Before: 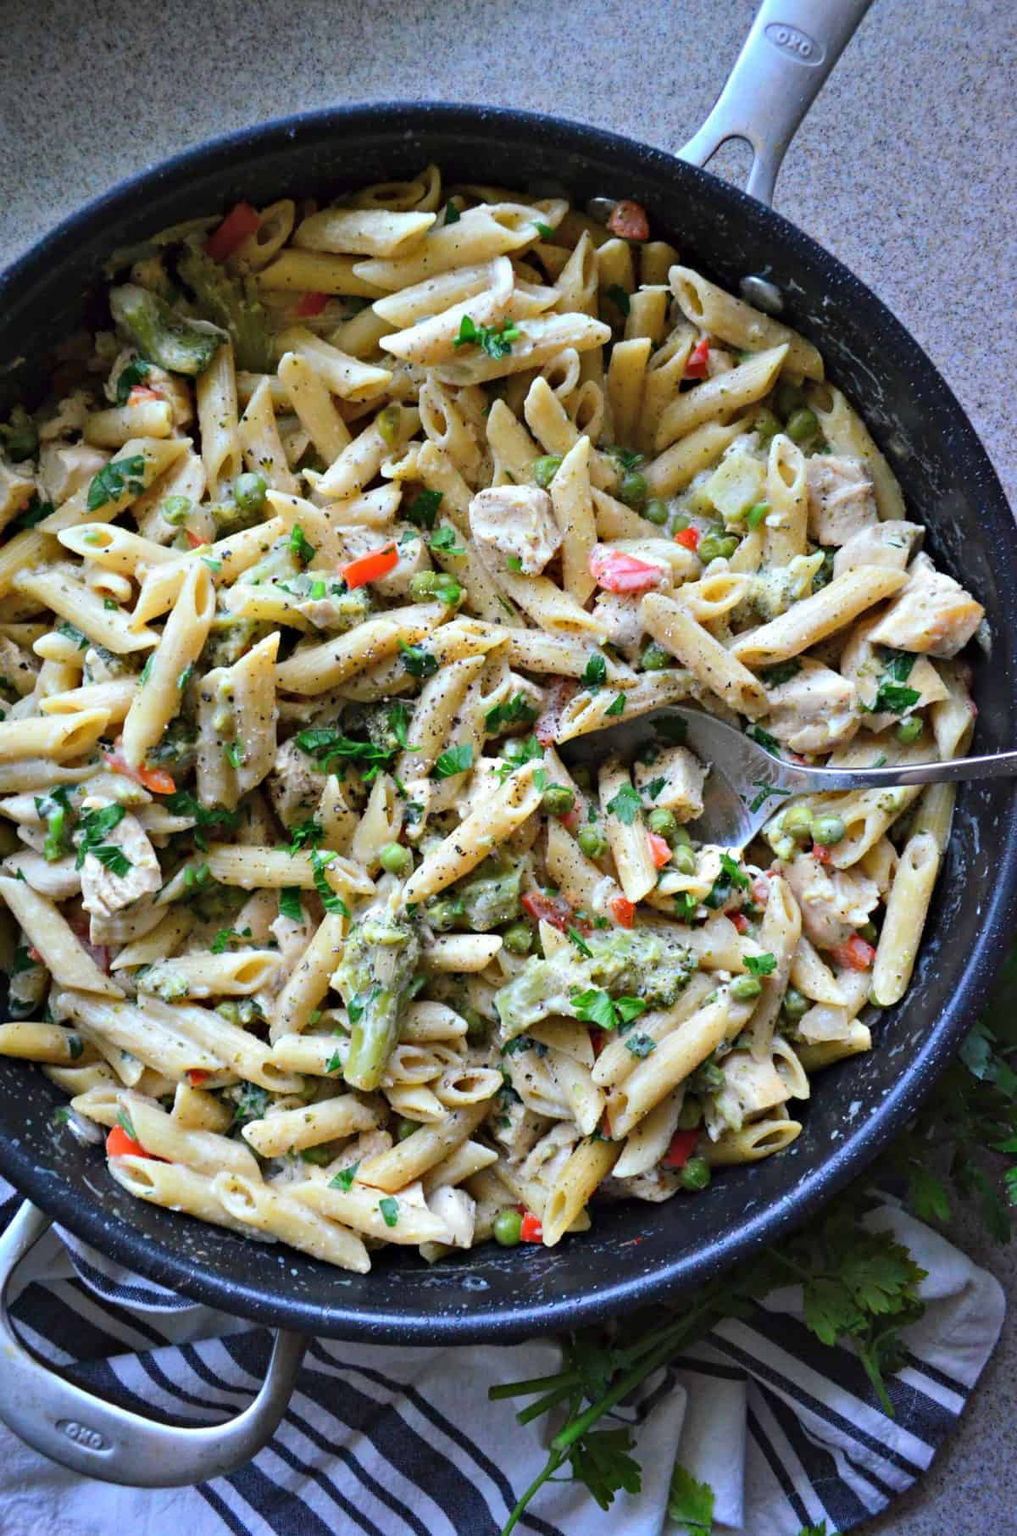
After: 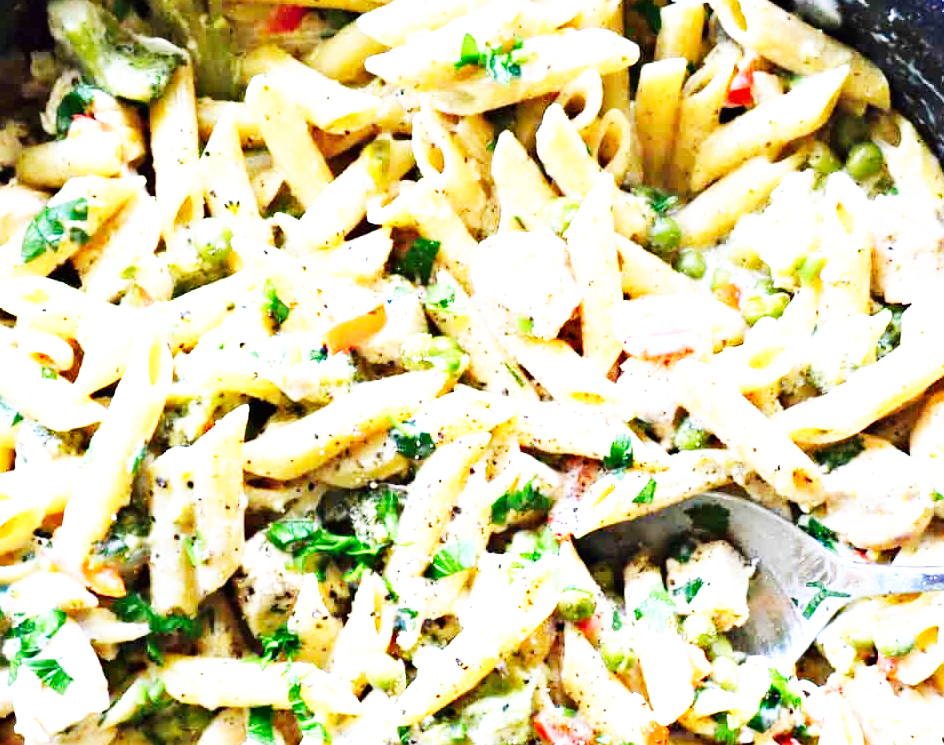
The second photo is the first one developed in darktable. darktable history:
crop: left 6.84%, top 18.767%, right 14.421%, bottom 40.118%
base curve: curves: ch0 [(0, 0) (0.007, 0.004) (0.027, 0.03) (0.046, 0.07) (0.207, 0.54) (0.442, 0.872) (0.673, 0.972) (1, 1)], preserve colors none
exposure: black level correction 0, exposure 1.098 EV, compensate highlight preservation false
